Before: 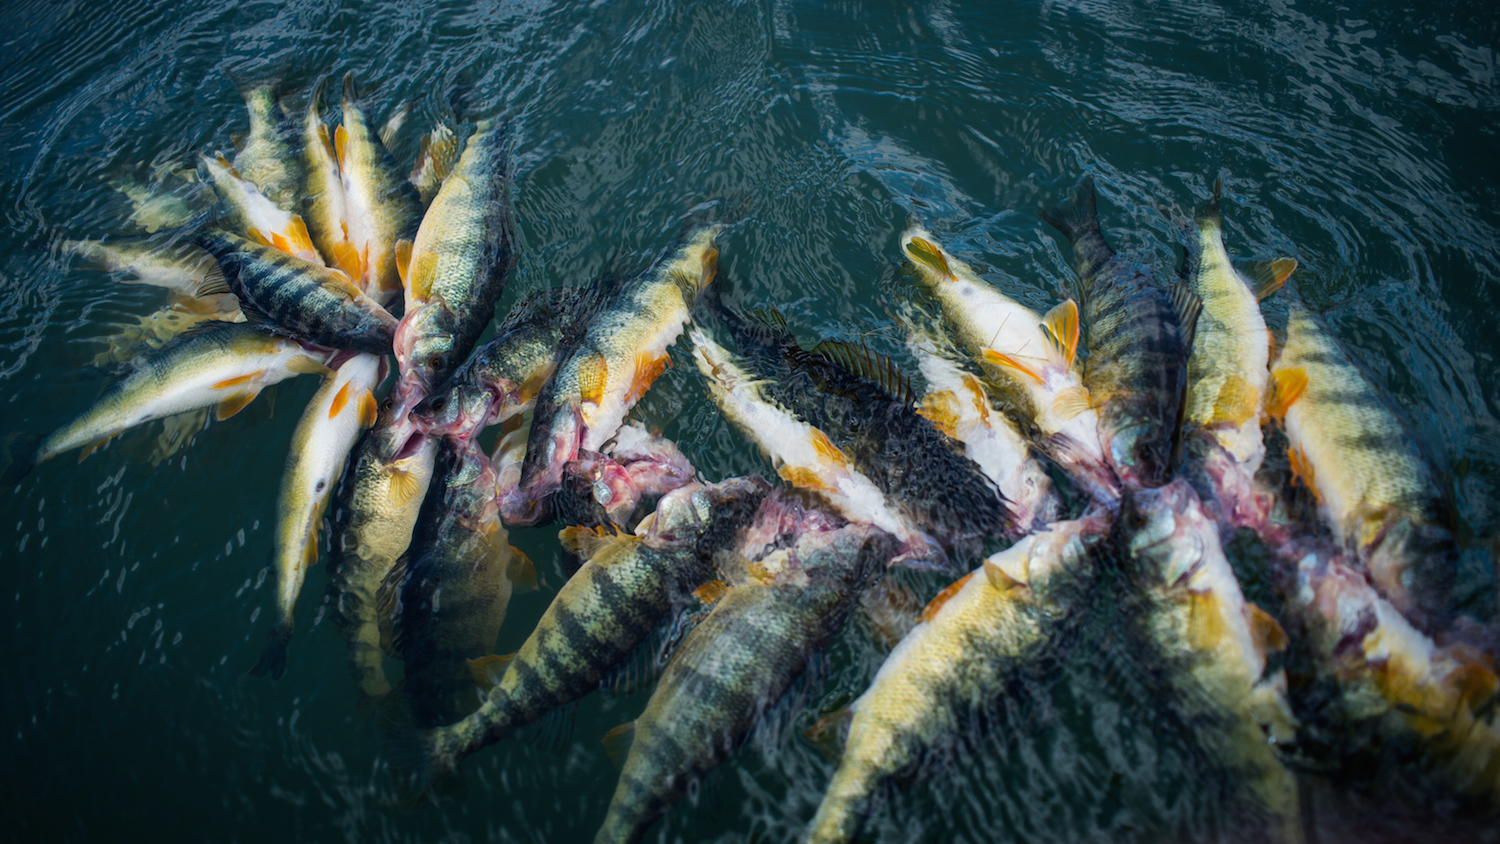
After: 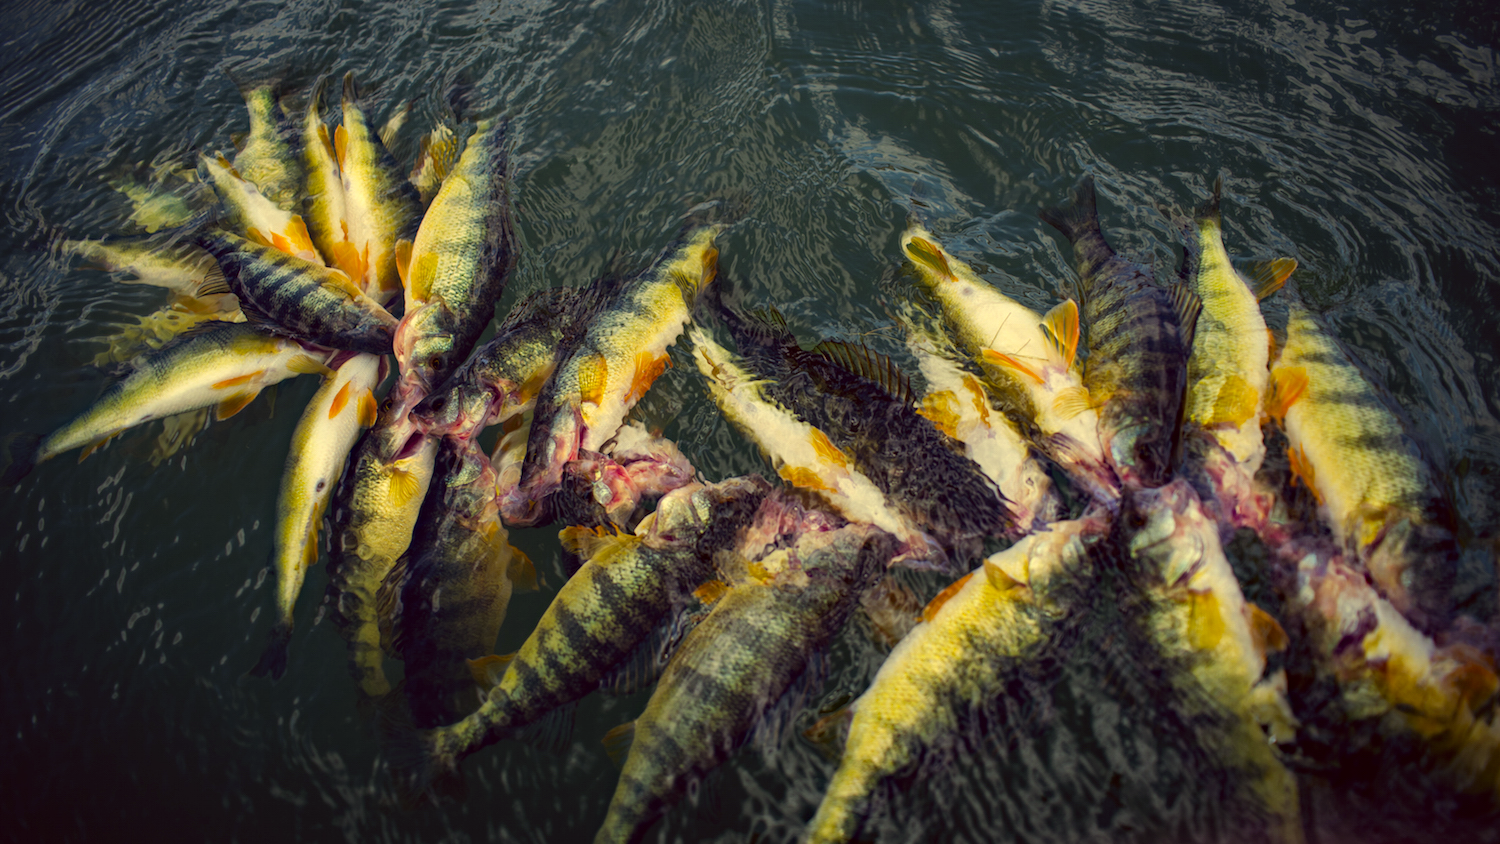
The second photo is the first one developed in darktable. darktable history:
haze removal: compatibility mode true, adaptive false
color correction: highlights a* -0.575, highlights b* 39.81, shadows a* 9.64, shadows b* -0.207
